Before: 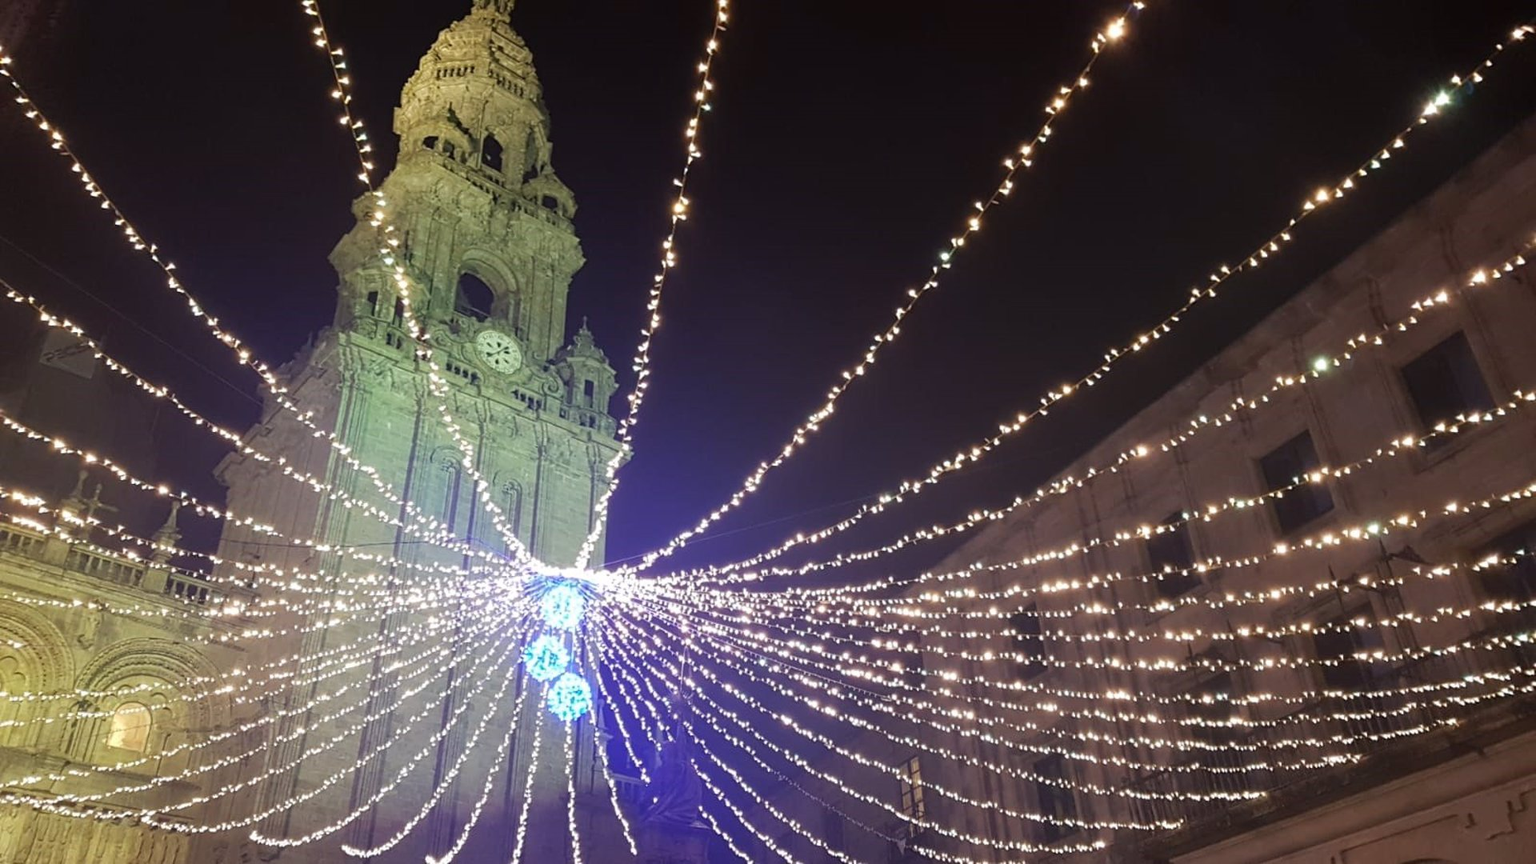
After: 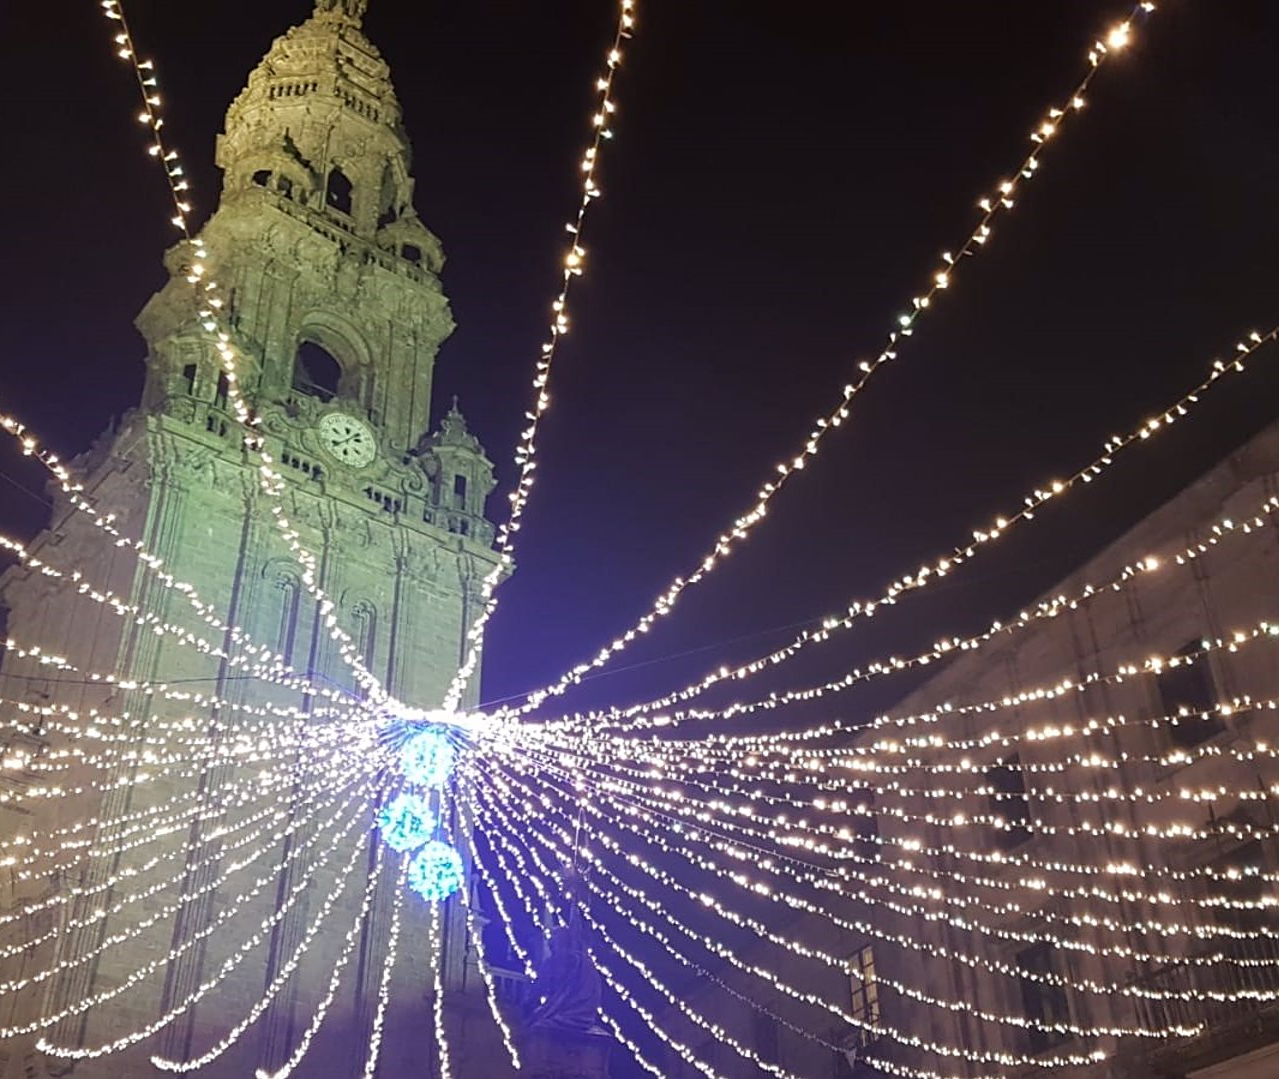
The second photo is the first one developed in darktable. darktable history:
sharpen: amount 0.2
crop and rotate: left 14.385%, right 18.948%
